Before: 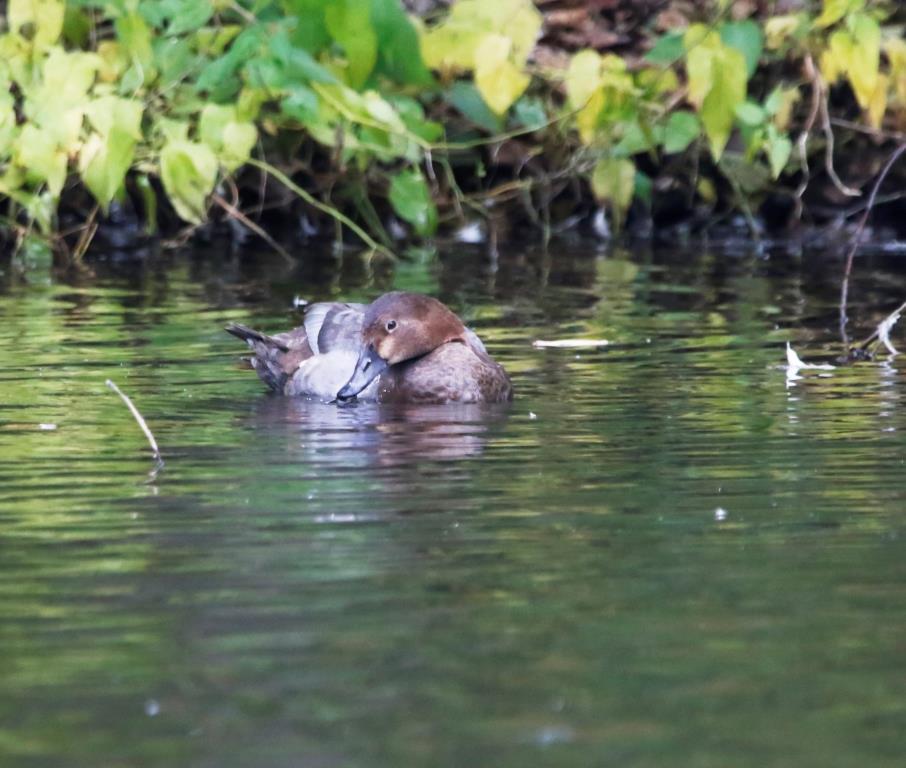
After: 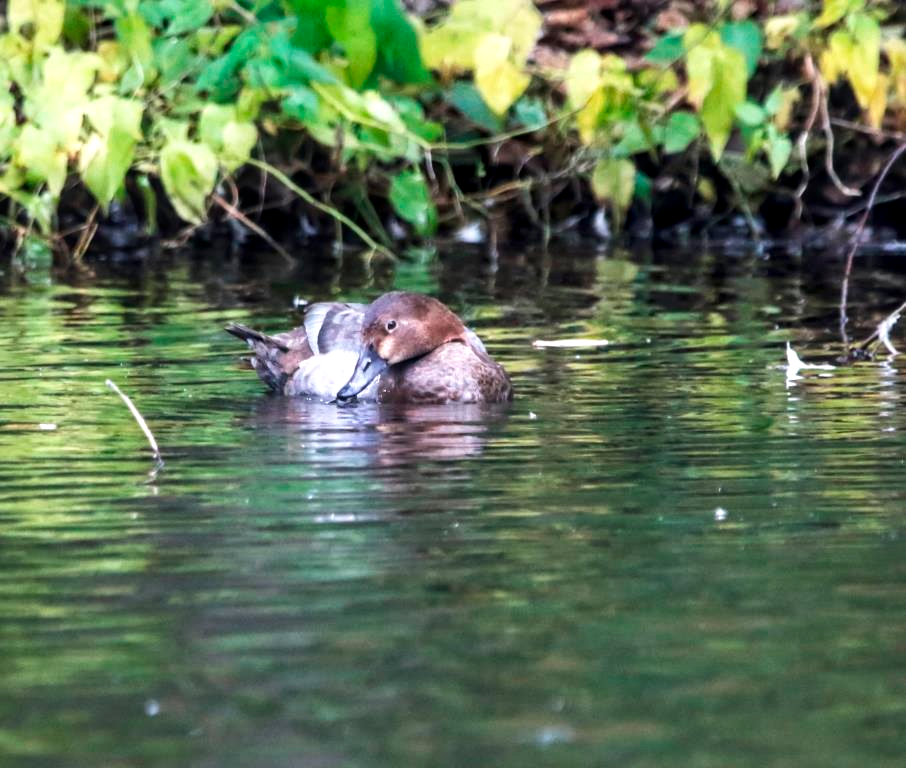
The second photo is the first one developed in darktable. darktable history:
local contrast: on, module defaults
tone equalizer: -8 EV -0.417 EV, -7 EV -0.389 EV, -6 EV -0.333 EV, -5 EV -0.222 EV, -3 EV 0.222 EV, -2 EV 0.333 EV, -1 EV 0.389 EV, +0 EV 0.417 EV, edges refinement/feathering 500, mask exposure compensation -1.57 EV, preserve details no
